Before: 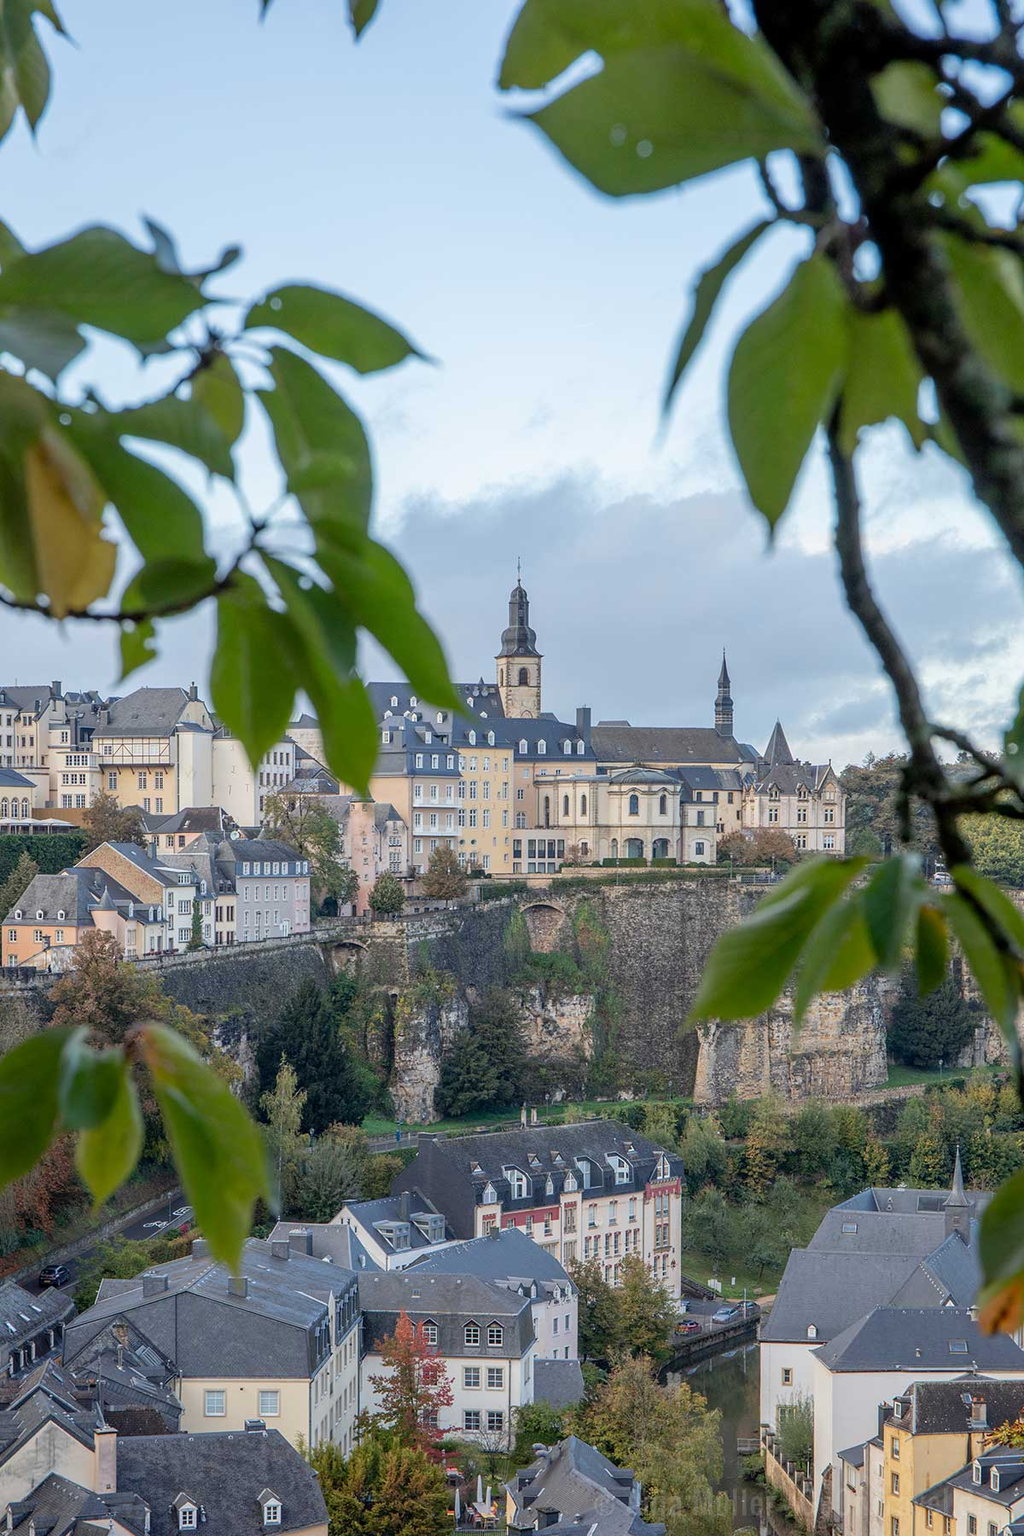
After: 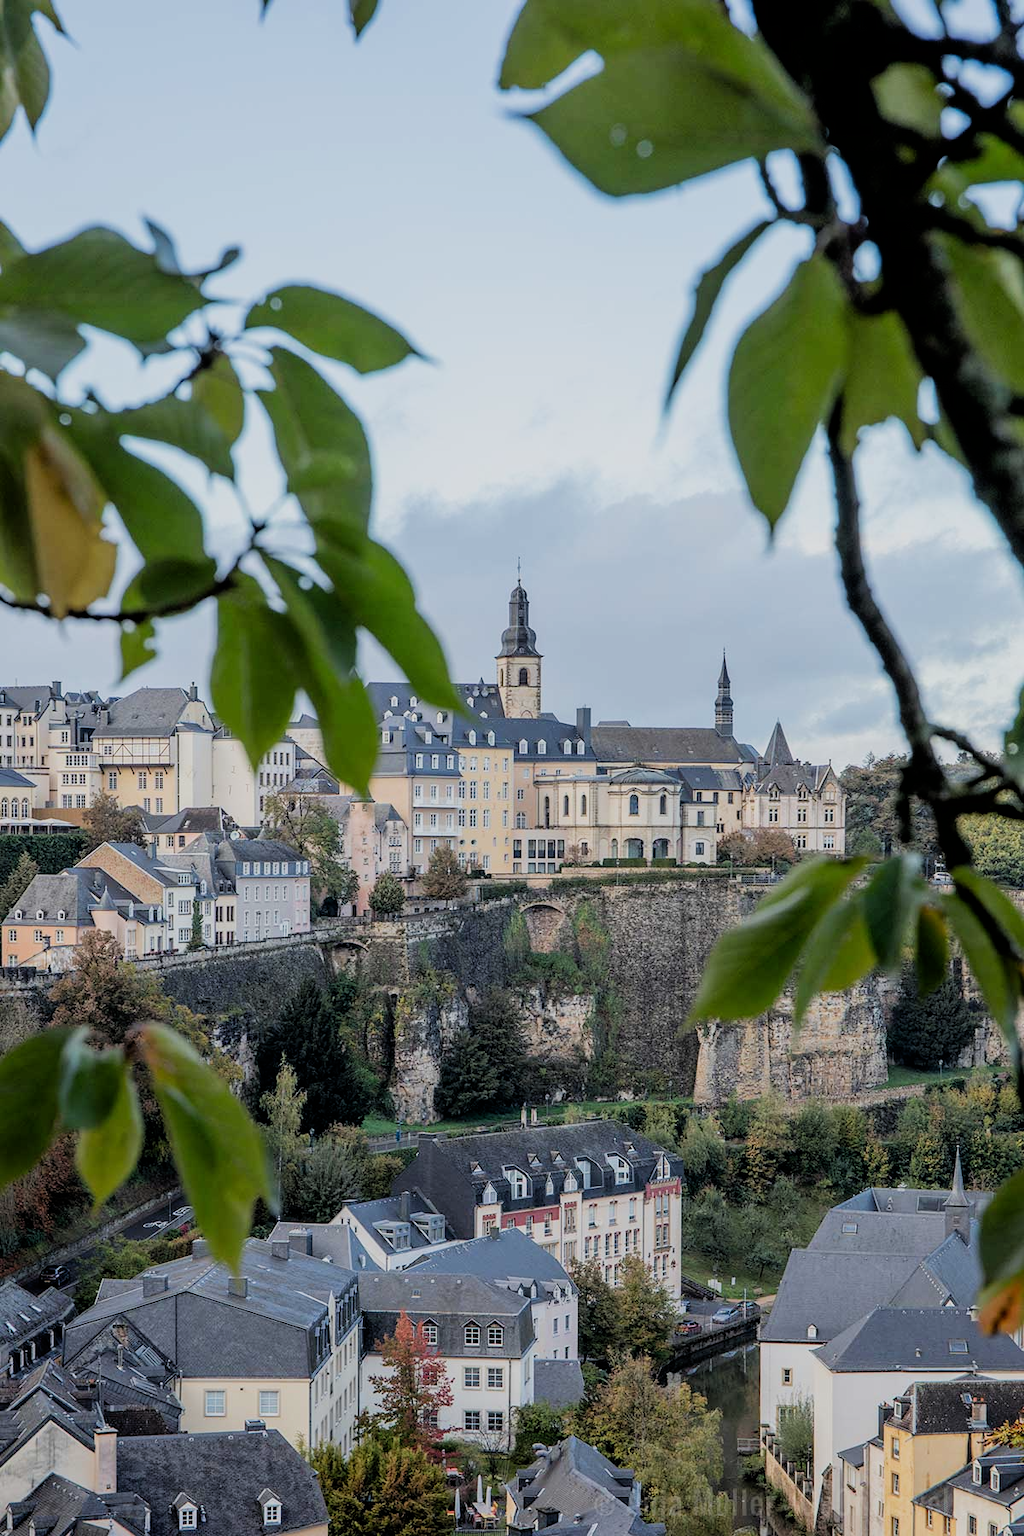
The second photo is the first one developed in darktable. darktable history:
filmic rgb: black relative exposure -5.11 EV, white relative exposure 3.95 EV, hardness 2.88, contrast 1.192, highlights saturation mix -29.4%
